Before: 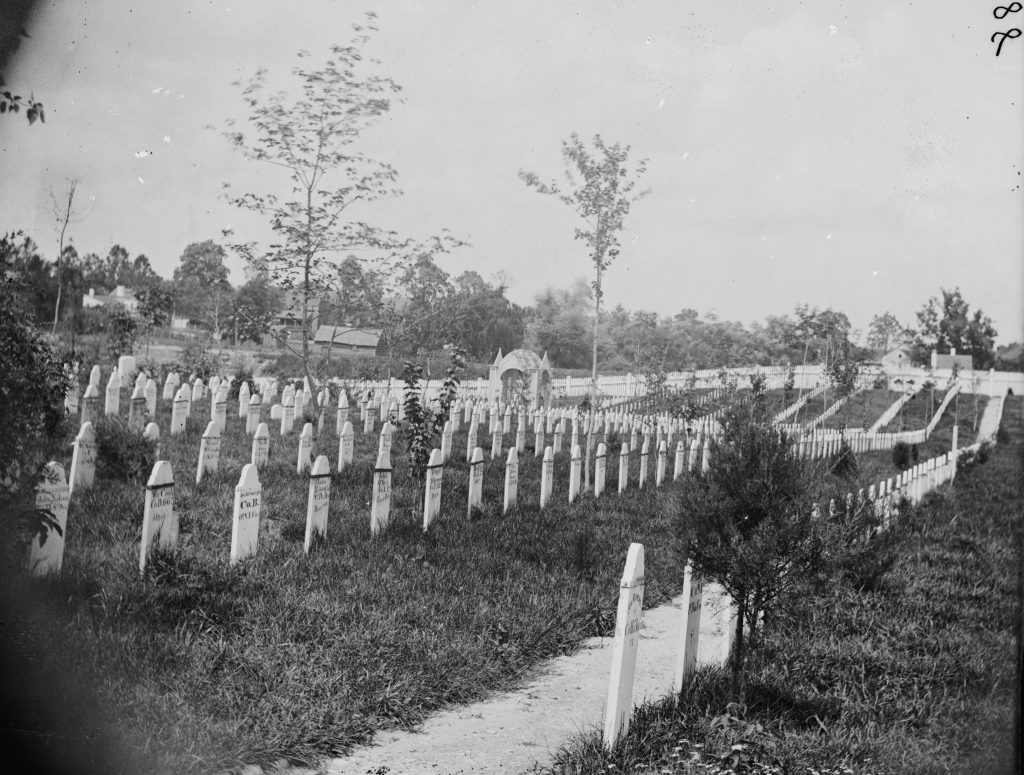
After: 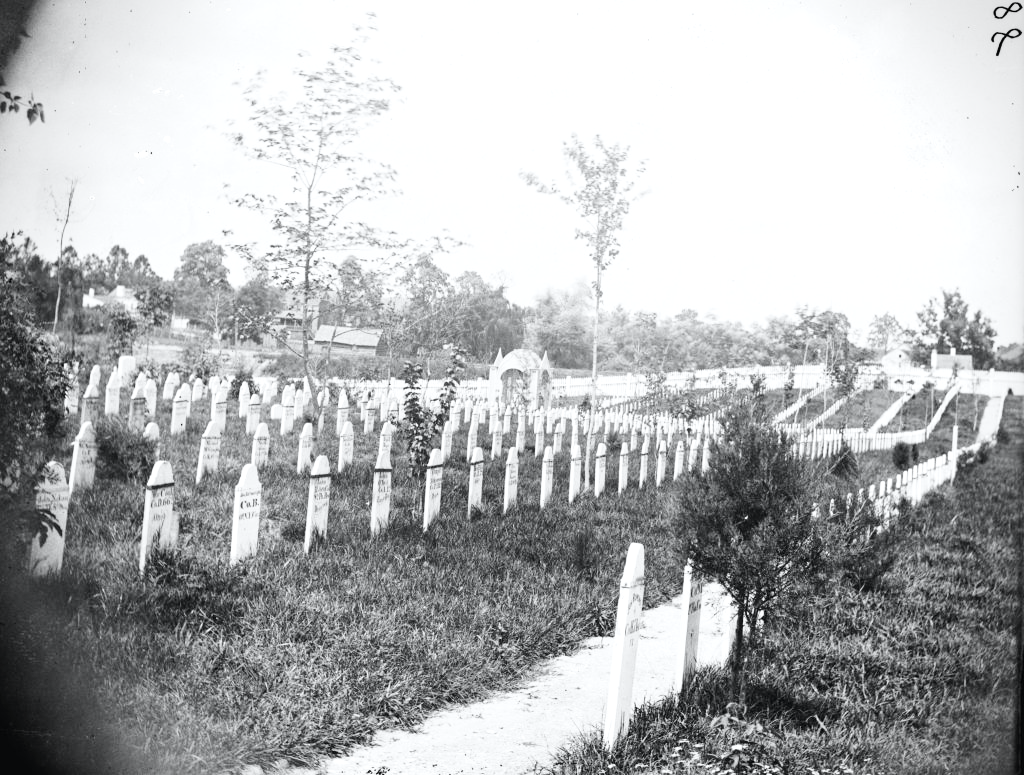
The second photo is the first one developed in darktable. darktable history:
vignetting: brightness -0.275, dithering 16-bit output
tone curve: curves: ch0 [(0, 0) (0.051, 0.047) (0.102, 0.099) (0.258, 0.29) (0.442, 0.527) (0.695, 0.804) (0.88, 0.952) (1, 1)]; ch1 [(0, 0) (0.339, 0.298) (0.402, 0.363) (0.444, 0.415) (0.485, 0.469) (0.494, 0.493) (0.504, 0.501) (0.525, 0.534) (0.555, 0.593) (0.594, 0.648) (1, 1)]; ch2 [(0, 0) (0.48, 0.48) (0.504, 0.5) (0.535, 0.557) (0.581, 0.623) (0.649, 0.683) (0.824, 0.815) (1, 1)], color space Lab, independent channels, preserve colors none
exposure: black level correction 0, exposure 0.696 EV, compensate exposure bias true, compensate highlight preservation false
